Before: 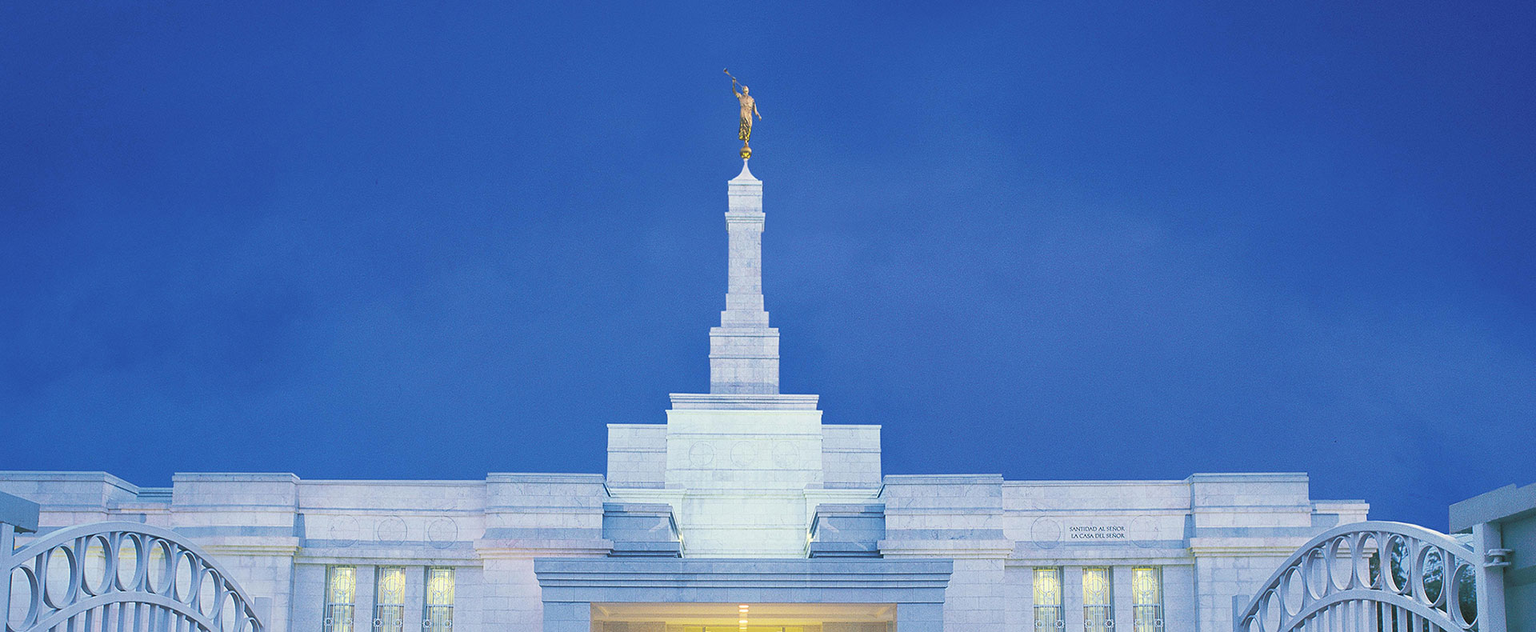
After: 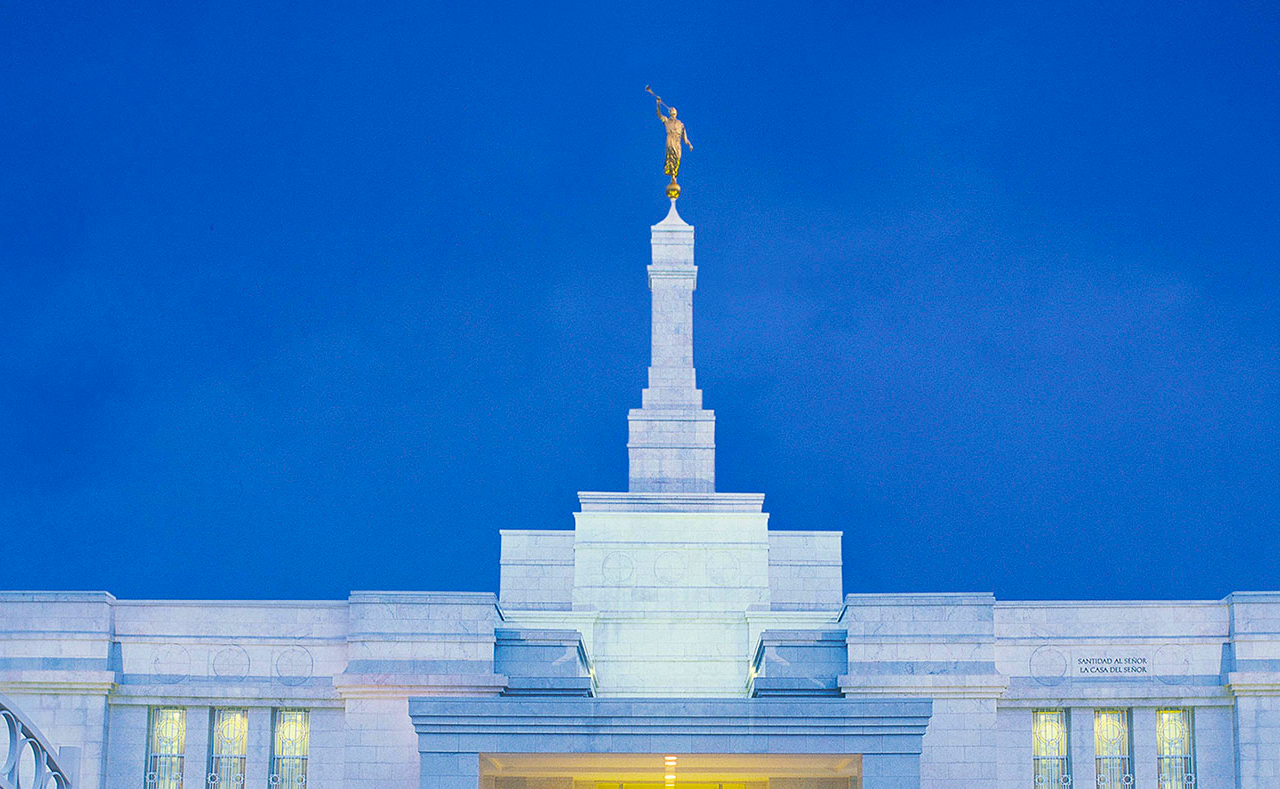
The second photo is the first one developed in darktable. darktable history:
crop and rotate: left 13.537%, right 19.796%
color balance rgb: perceptual saturation grading › global saturation 25%, global vibrance 20%
shadows and highlights: radius 125.46, shadows 30.51, highlights -30.51, low approximation 0.01, soften with gaussian
